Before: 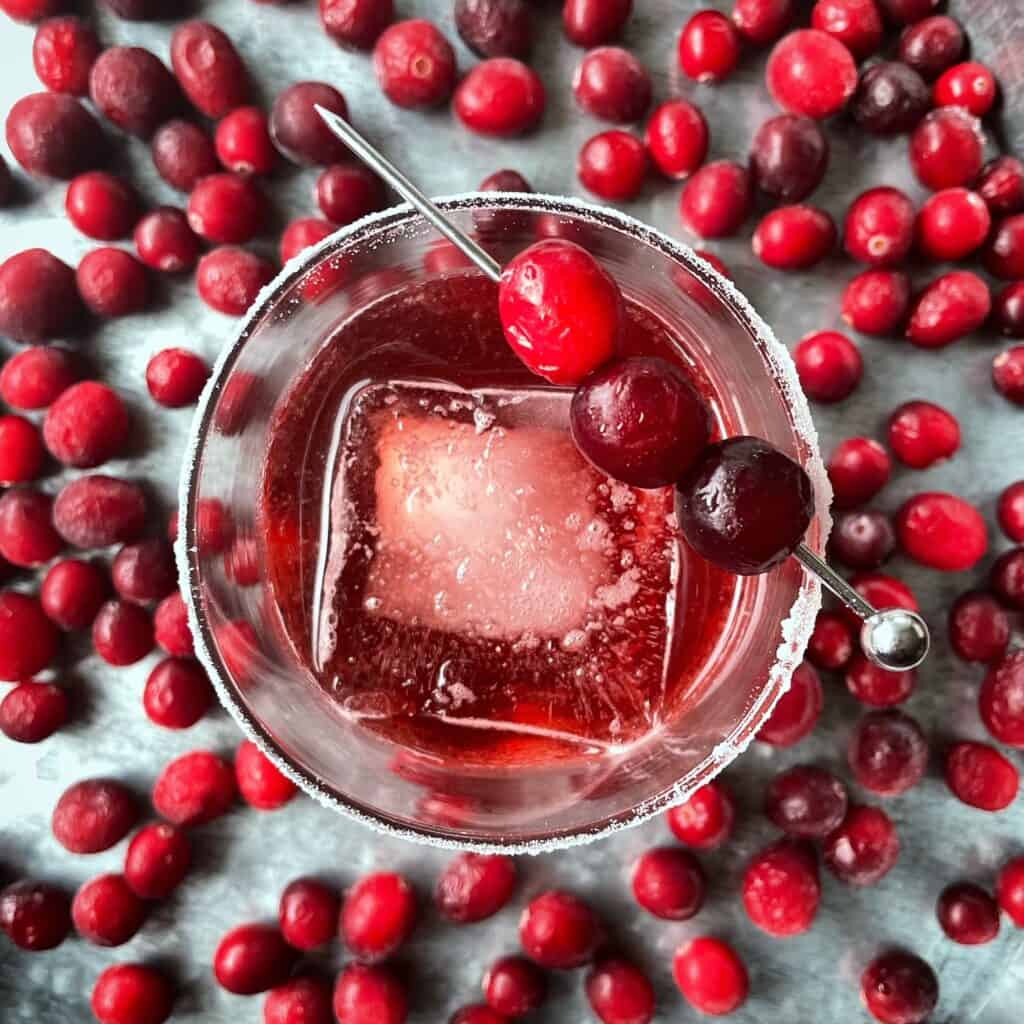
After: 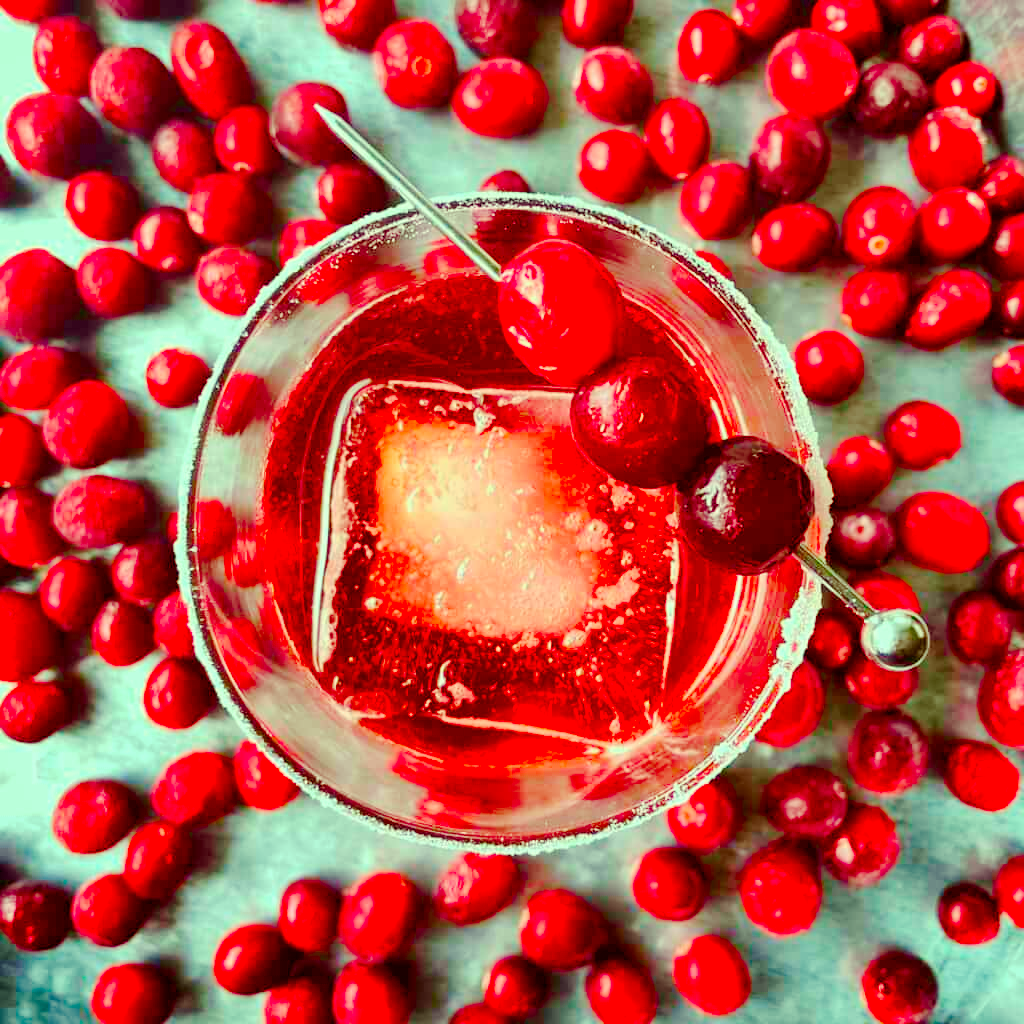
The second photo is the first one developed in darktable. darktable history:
color correction: highlights a* -10.77, highlights b* 9.8, saturation 1.72
base curve: curves: ch0 [(0, 0) (0.158, 0.273) (0.879, 0.895) (1, 1)], preserve colors none
color balance rgb: perceptual saturation grading › global saturation 20%, perceptual saturation grading › highlights -25%, perceptual saturation grading › shadows 50.52%, global vibrance 40.24%
